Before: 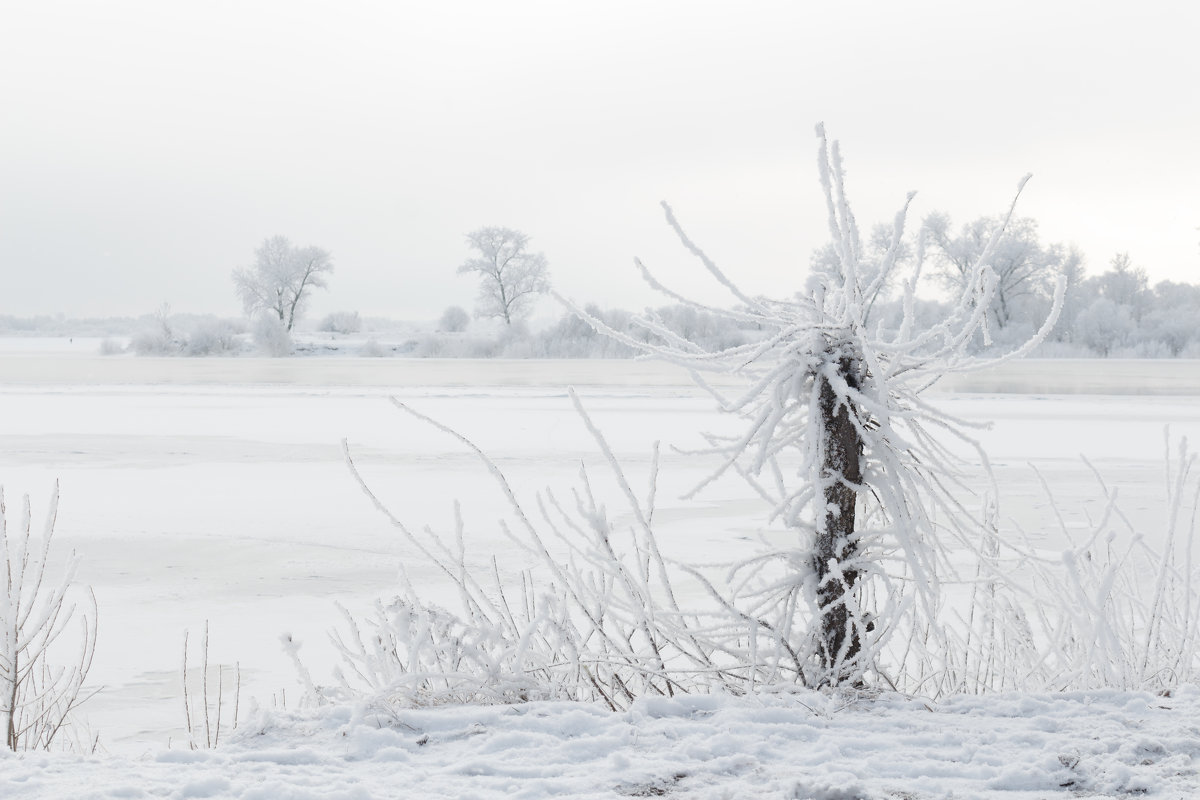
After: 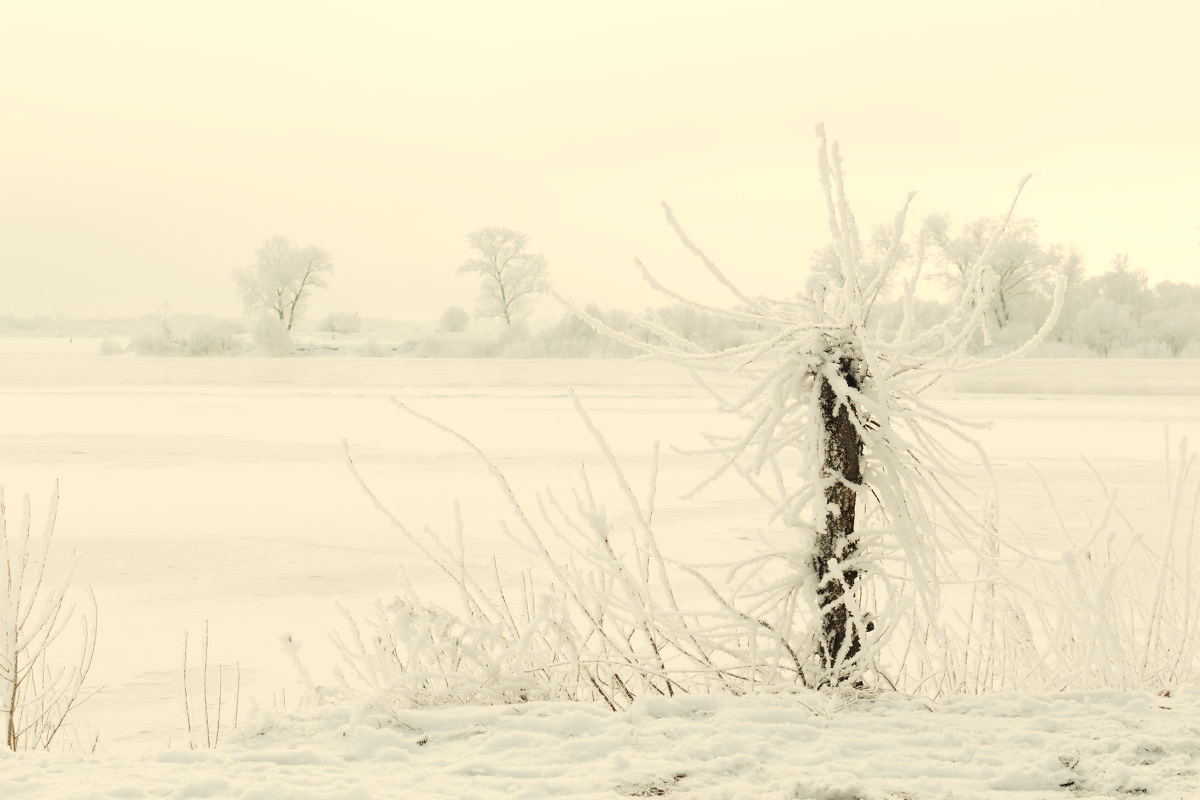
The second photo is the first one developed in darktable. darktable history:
tone curve: curves: ch0 [(0, 0) (0.003, 0.002) (0.011, 0.009) (0.025, 0.019) (0.044, 0.031) (0.069, 0.04) (0.1, 0.059) (0.136, 0.092) (0.177, 0.134) (0.224, 0.192) (0.277, 0.262) (0.335, 0.348) (0.399, 0.446) (0.468, 0.554) (0.543, 0.646) (0.623, 0.731) (0.709, 0.807) (0.801, 0.867) (0.898, 0.931) (1, 1)], preserve colors none
white balance: red 1.08, blue 0.791
